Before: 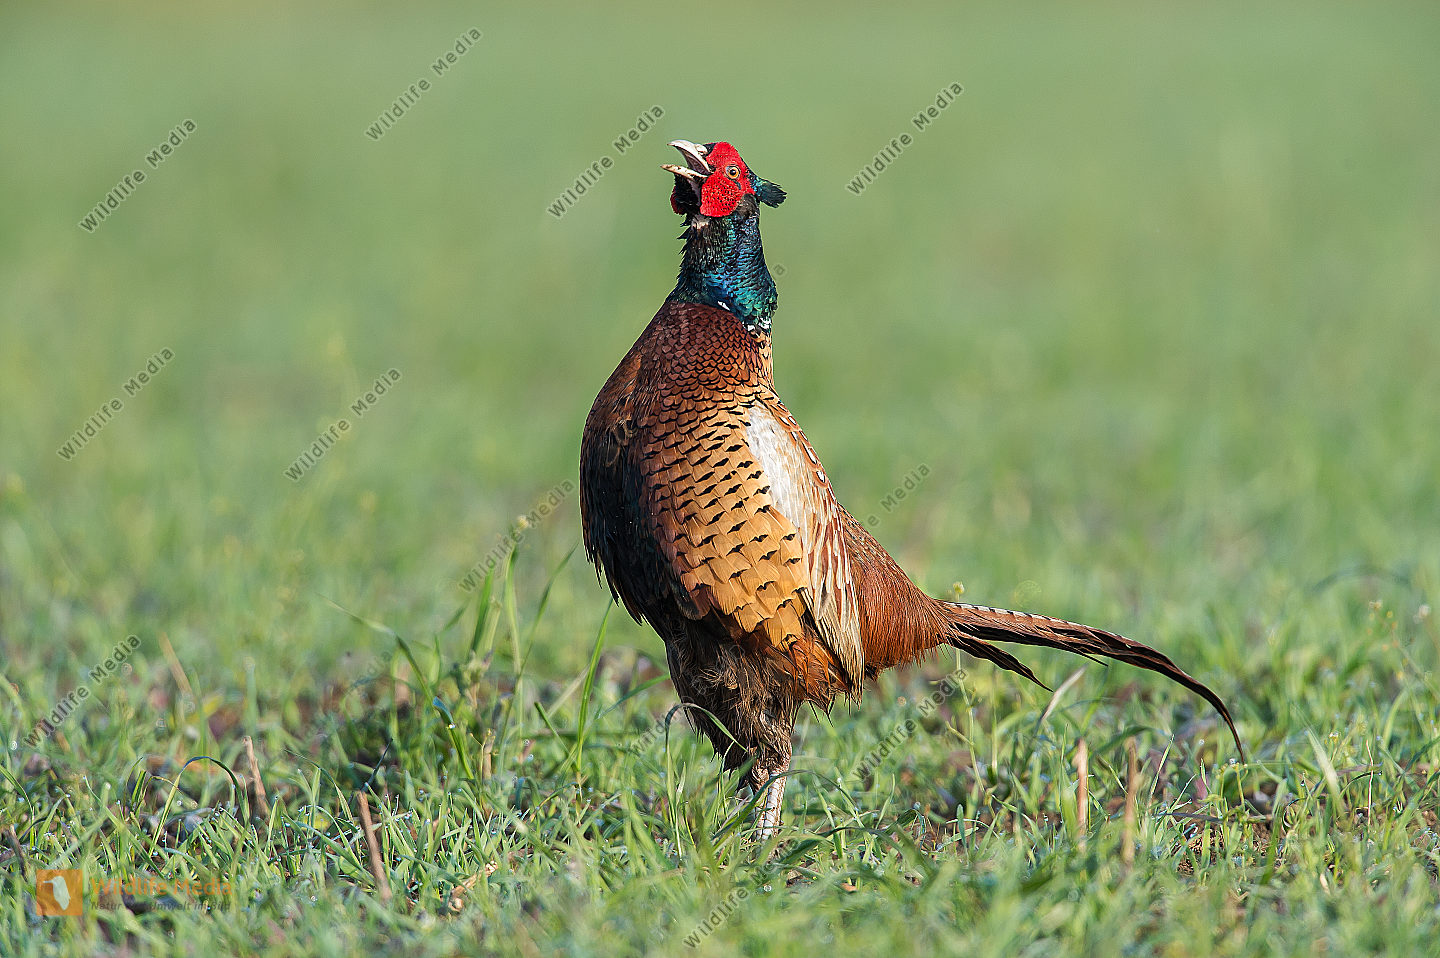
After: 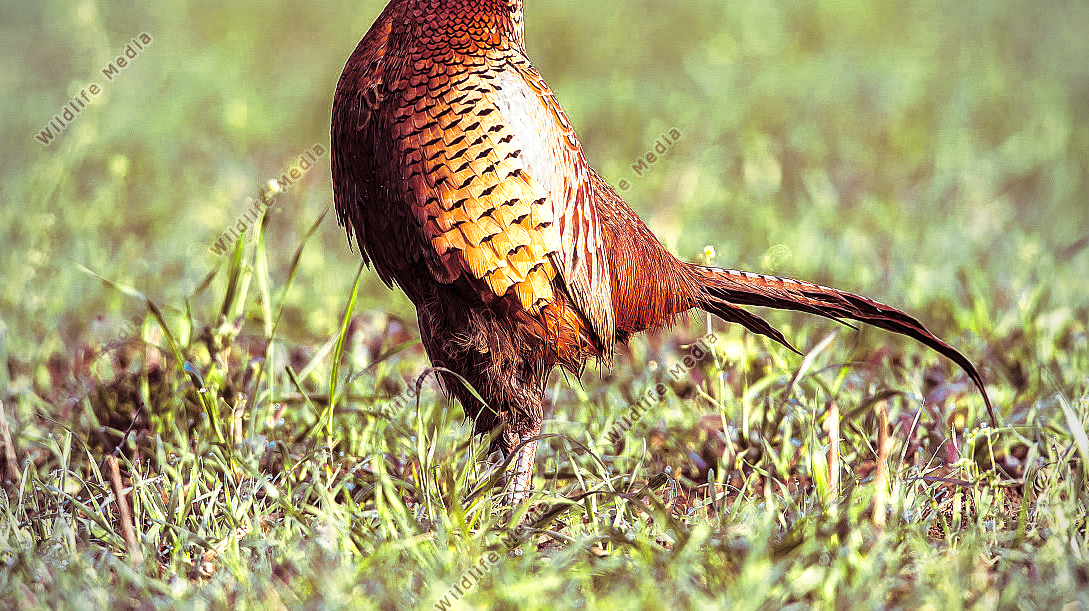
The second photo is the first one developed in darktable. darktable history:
local contrast: detail 130%
white balance: red 1.05, blue 1.072
crop and rotate: left 17.299%, top 35.115%, right 7.015%, bottom 1.024%
shadows and highlights: on, module defaults
base curve: curves: ch0 [(0, 0) (0.04, 0.03) (0.133, 0.232) (0.448, 0.748) (0.843, 0.968) (1, 1)], preserve colors none
vignetting: on, module defaults
split-toning: compress 20%
color zones: curves: ch0 [(0.004, 0.305) (0.261, 0.623) (0.389, 0.399) (0.708, 0.571) (0.947, 0.34)]; ch1 [(0.025, 0.645) (0.229, 0.584) (0.326, 0.551) (0.484, 0.262) (0.757, 0.643)]
